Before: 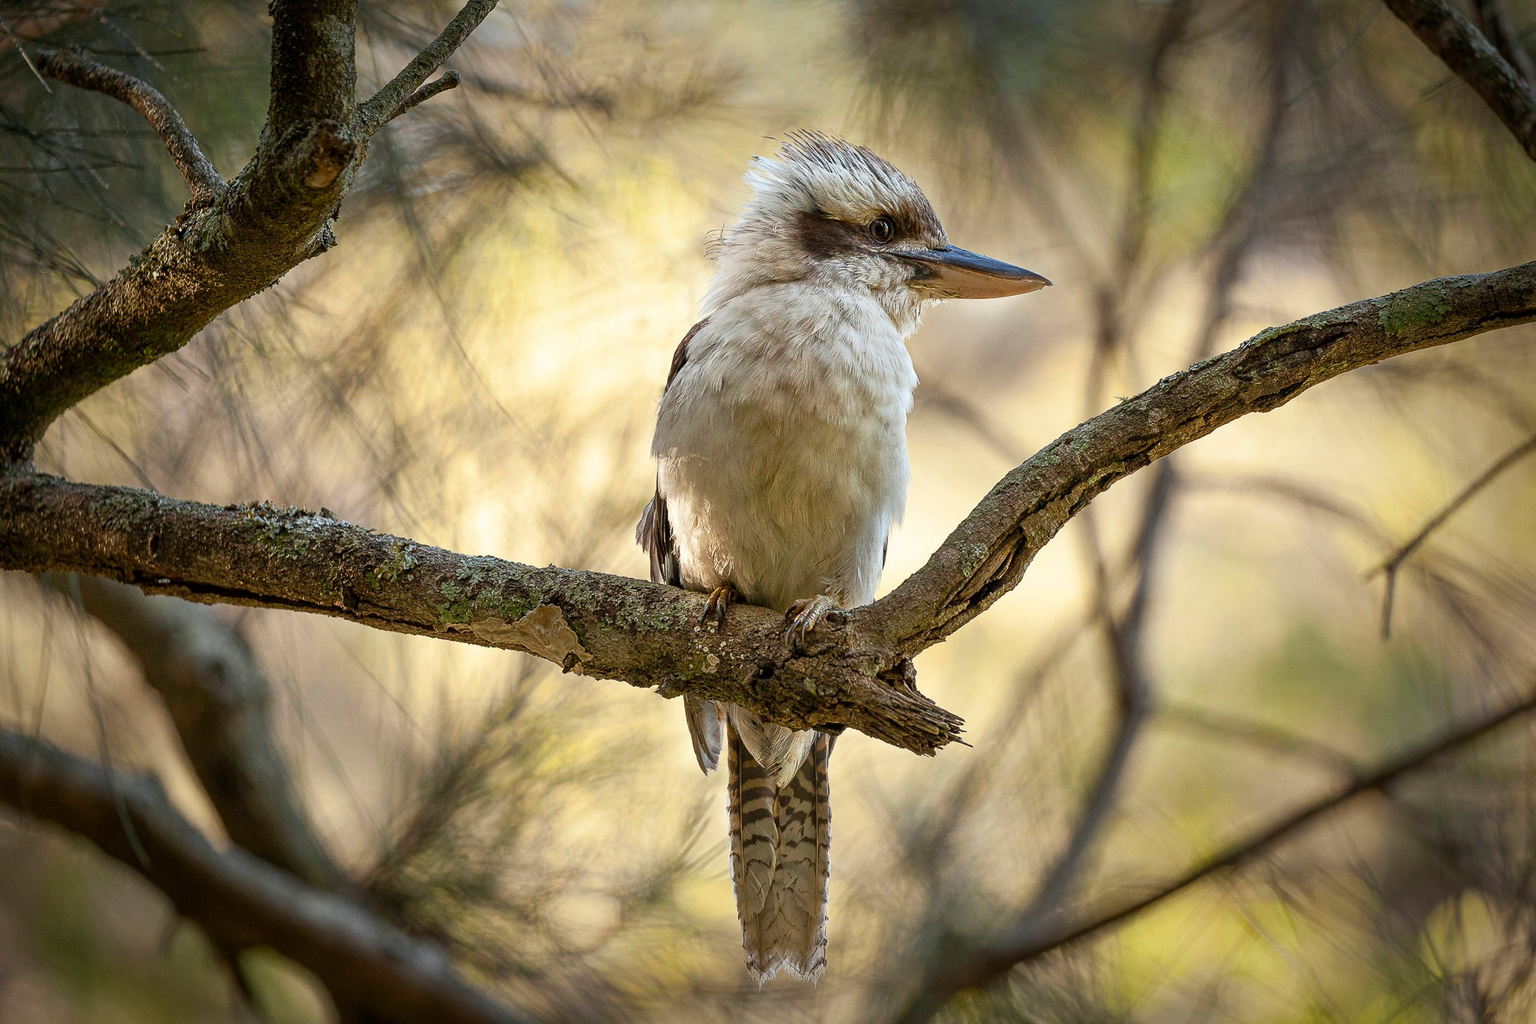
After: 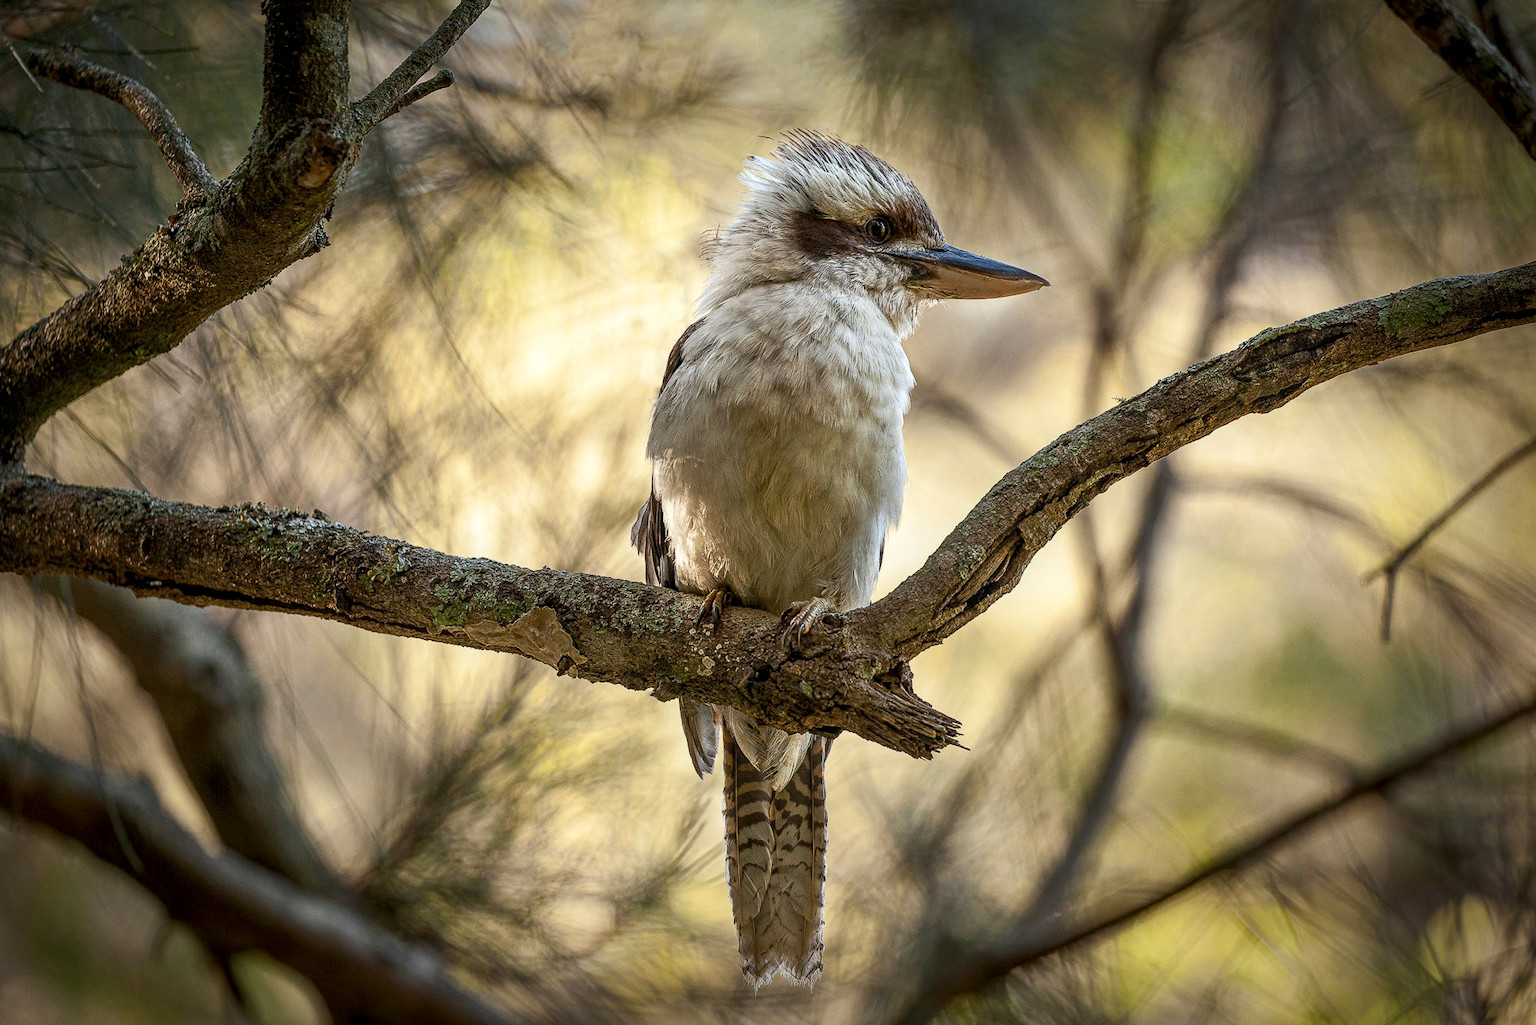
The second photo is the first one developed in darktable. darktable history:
tone curve: curves: ch0 [(0, 0) (0.405, 0.351) (1, 1)]
crop and rotate: left 0.614%, top 0.179%, bottom 0.309%
local contrast: on, module defaults
